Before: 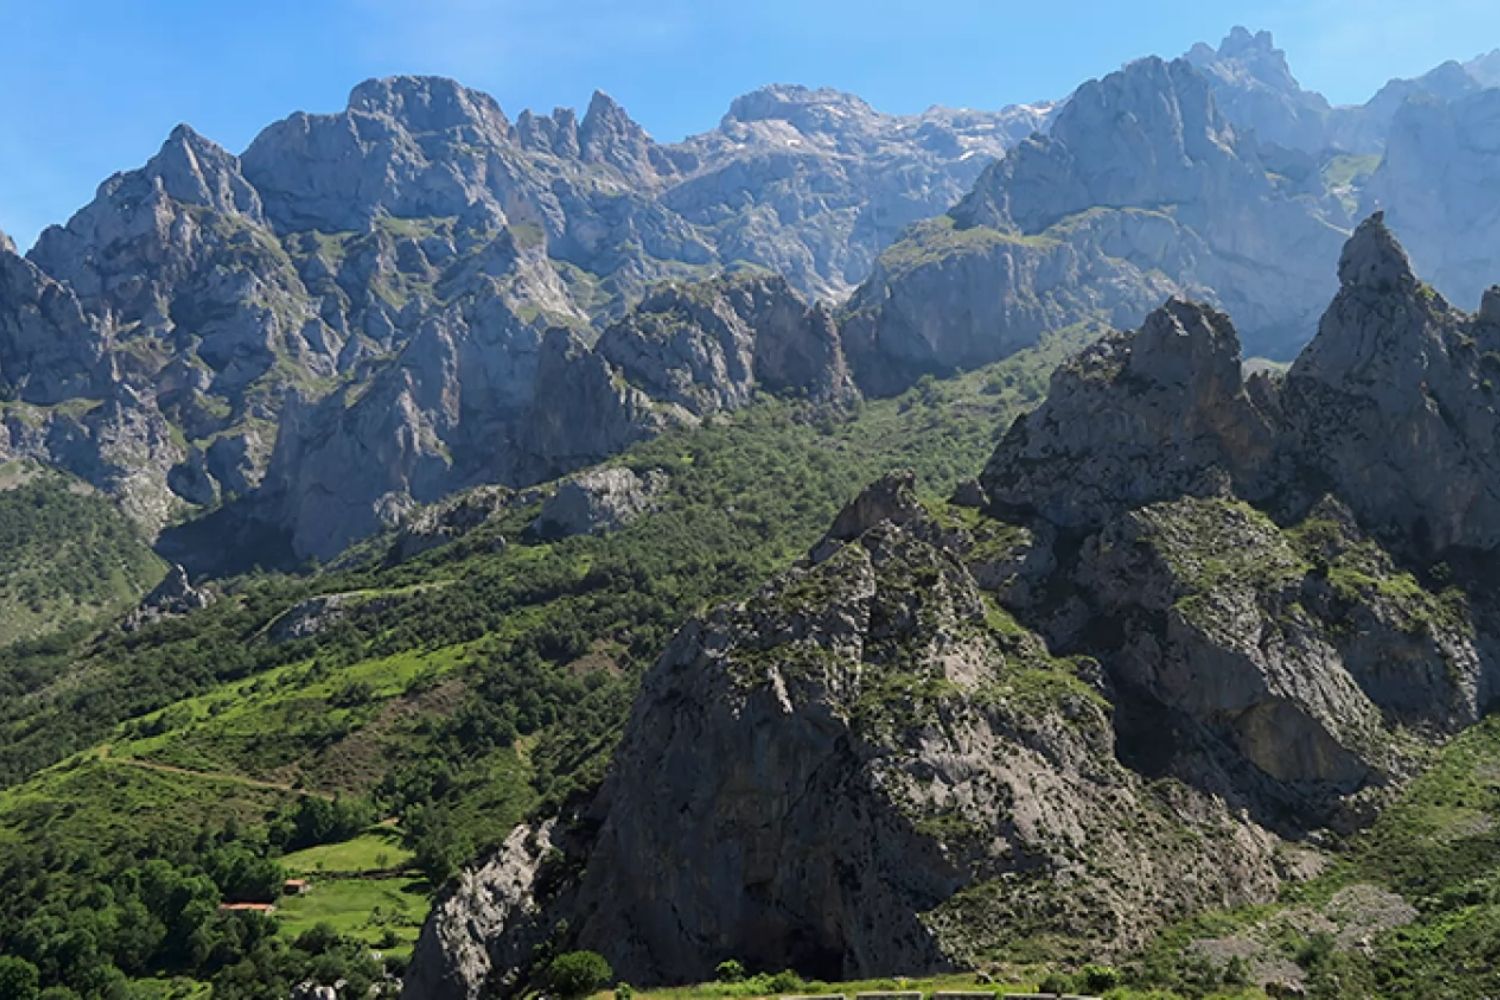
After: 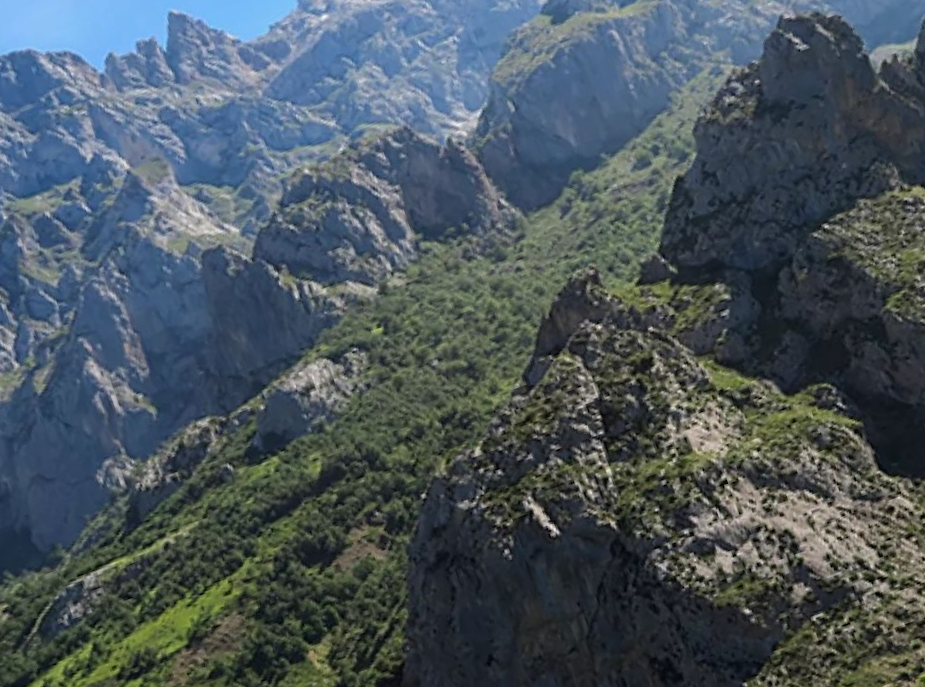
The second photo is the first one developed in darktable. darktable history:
crop and rotate: angle 19.3°, left 6.893%, right 4.311%, bottom 1.056%
